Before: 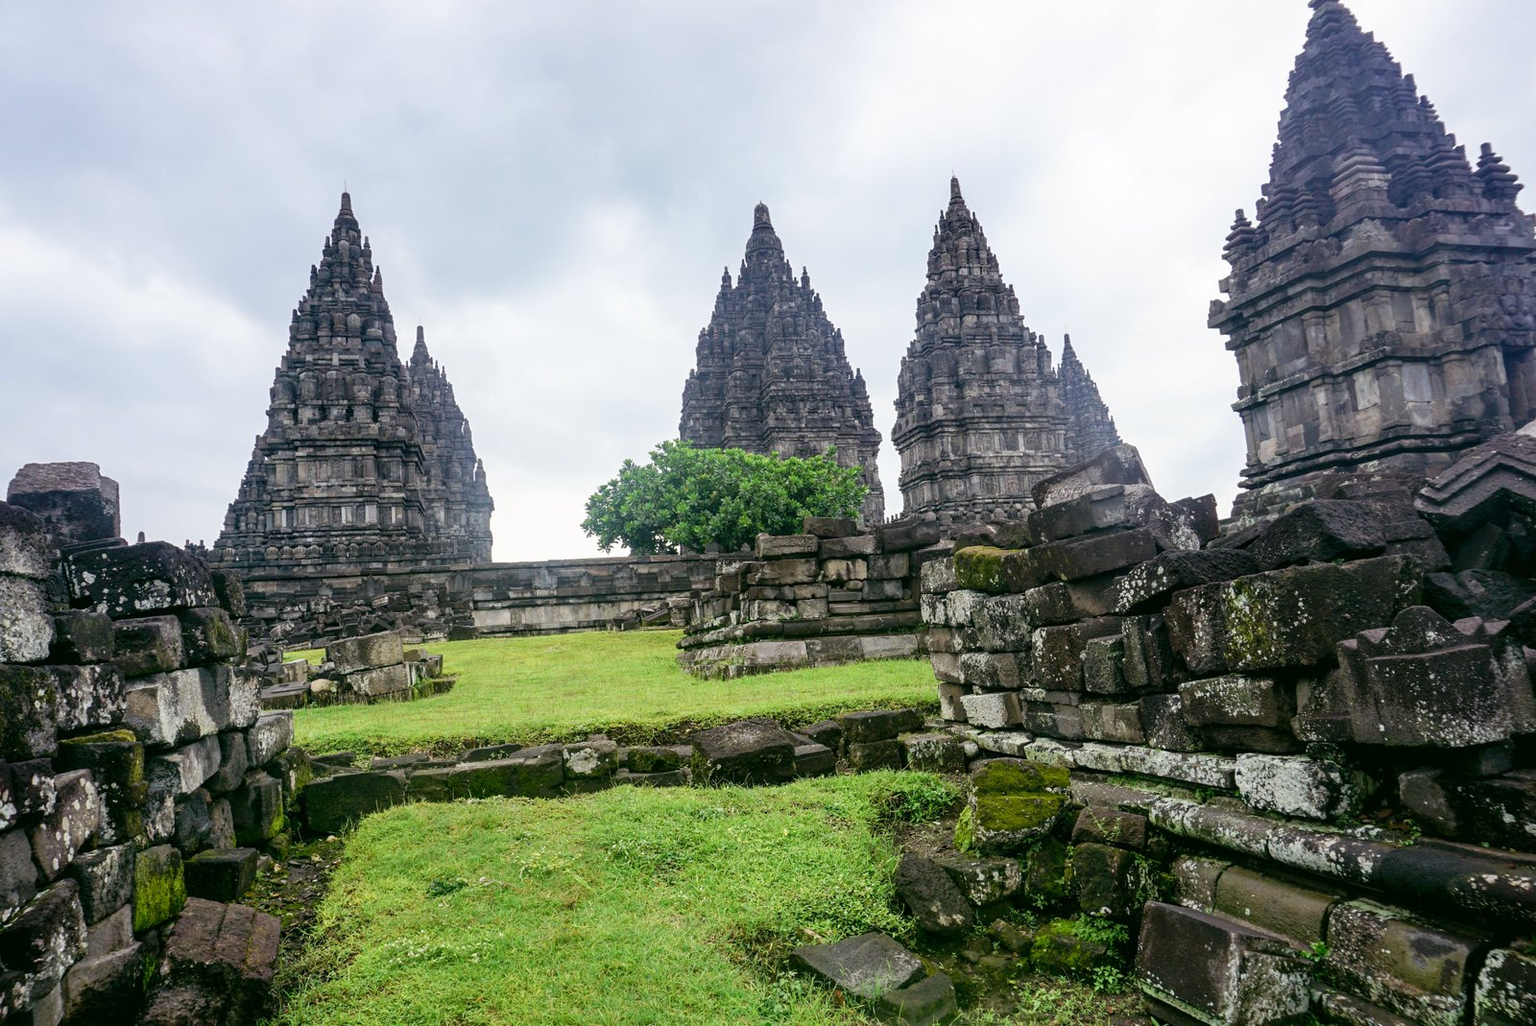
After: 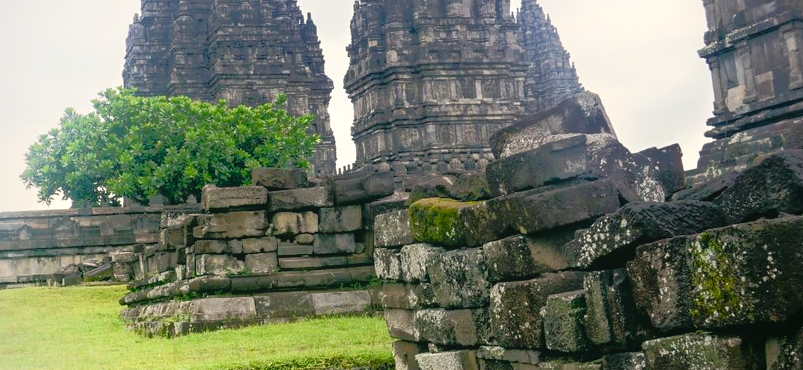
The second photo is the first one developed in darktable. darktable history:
shadows and highlights: shadows -54.3, highlights 86.09, soften with gaussian
crop: left 36.607%, top 34.735%, right 13.146%, bottom 30.611%
color balance rgb: shadows lift › chroma 2%, shadows lift › hue 219.6°, power › hue 313.2°, highlights gain › chroma 3%, highlights gain › hue 75.6°, global offset › luminance 0.5%, perceptual saturation grading › global saturation 15.33%, perceptual saturation grading › highlights -19.33%, perceptual saturation grading › shadows 20%, global vibrance 20%
tone equalizer: -8 EV -0.528 EV, -7 EV -0.319 EV, -6 EV -0.083 EV, -5 EV 0.413 EV, -4 EV 0.985 EV, -3 EV 0.791 EV, -2 EV -0.01 EV, -1 EV 0.14 EV, +0 EV -0.012 EV, smoothing 1
contrast brightness saturation: saturation -0.05
vignetting: fall-off radius 81.94%
